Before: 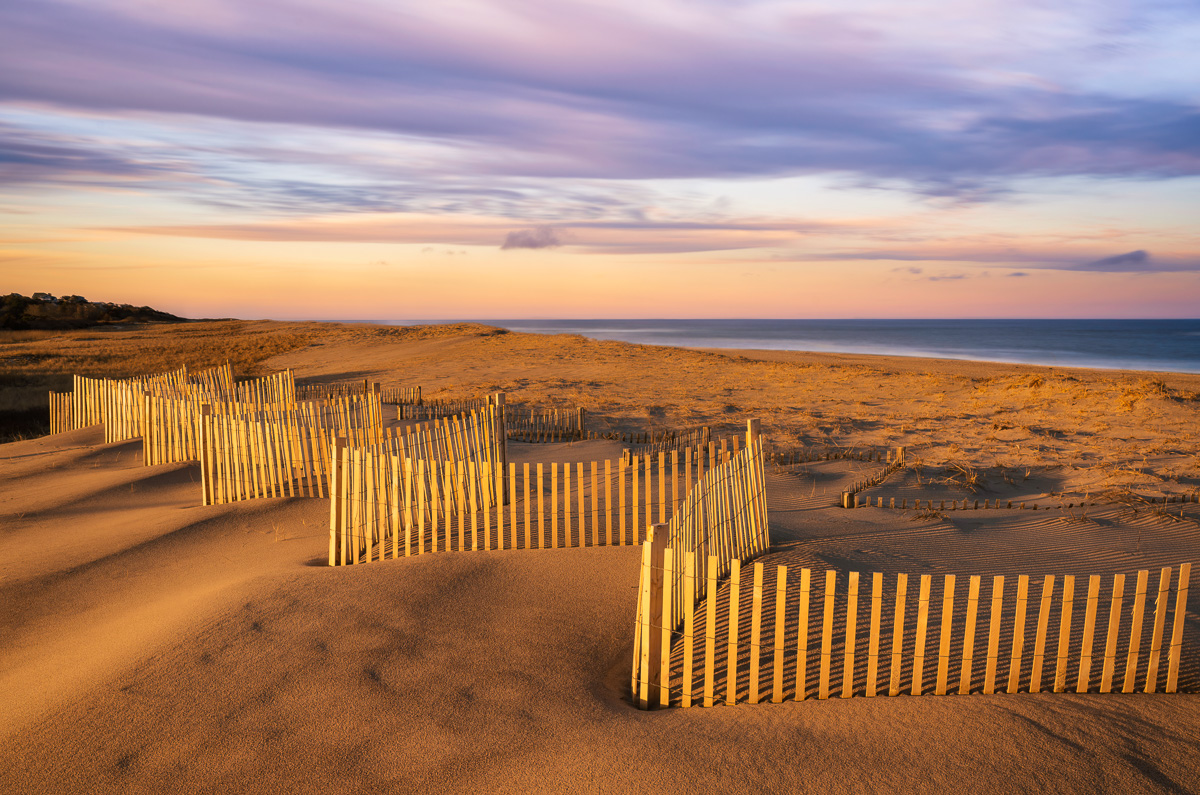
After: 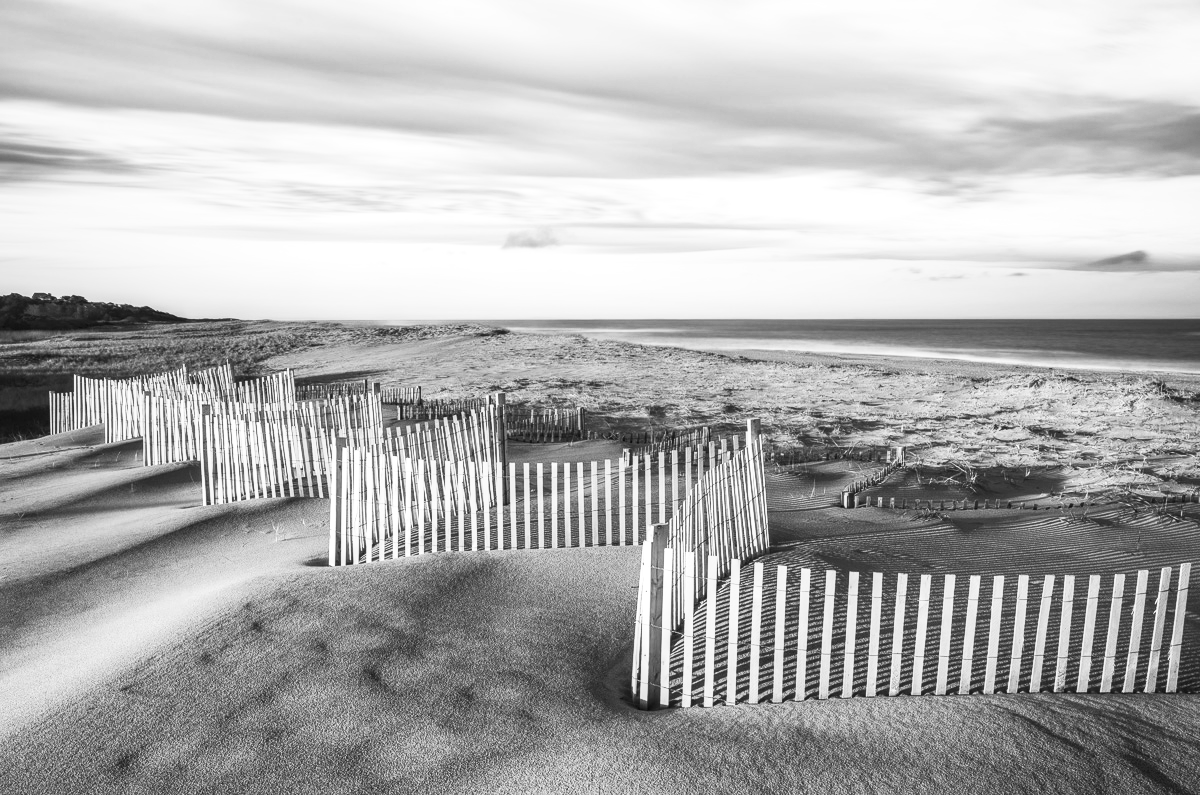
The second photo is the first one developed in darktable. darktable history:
local contrast: on, module defaults
contrast brightness saturation: contrast 0.53, brightness 0.47, saturation -1
